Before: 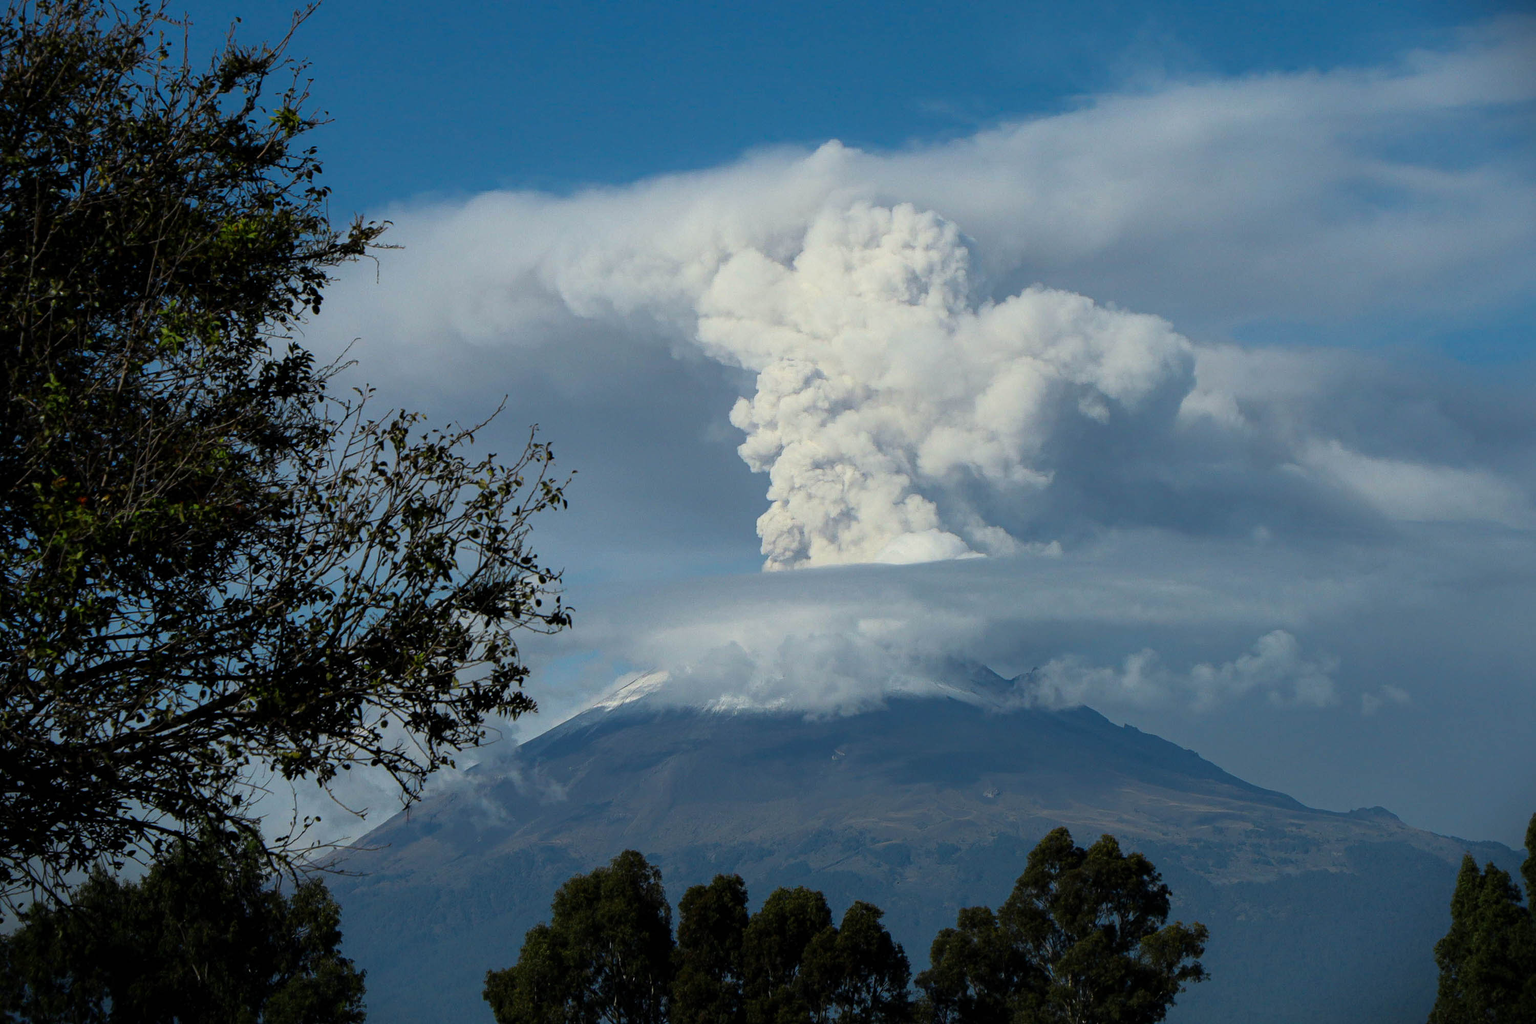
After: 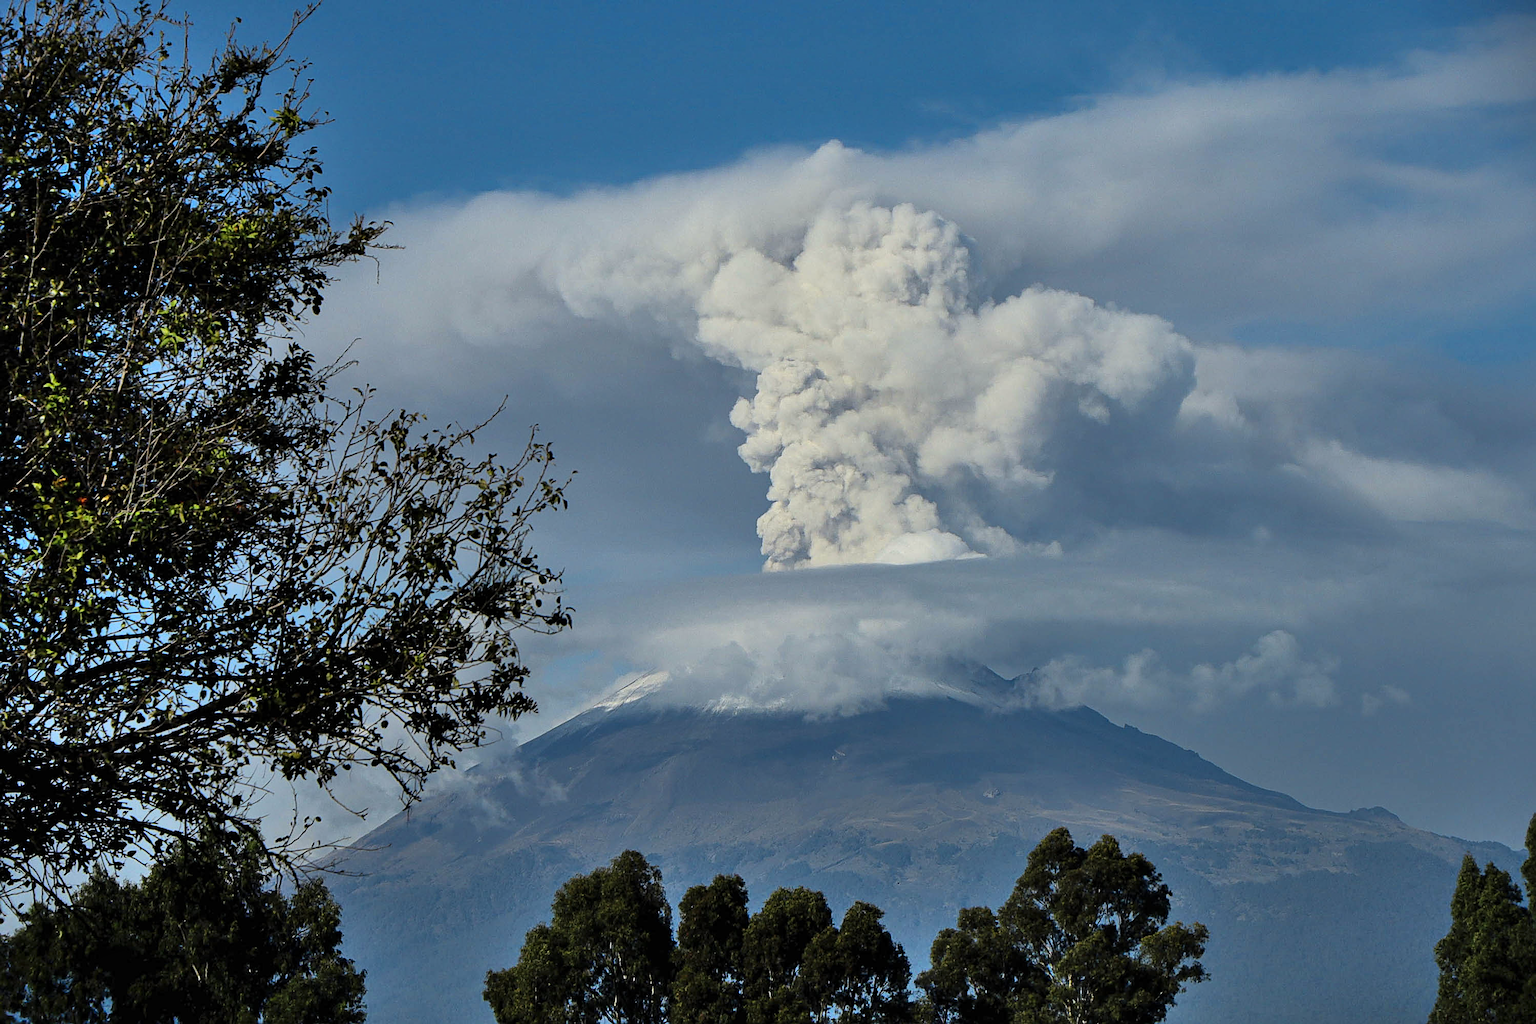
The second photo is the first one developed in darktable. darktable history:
sharpen: amount 0.55
shadows and highlights: shadows 60, soften with gaussian
color contrast: green-magenta contrast 0.81
